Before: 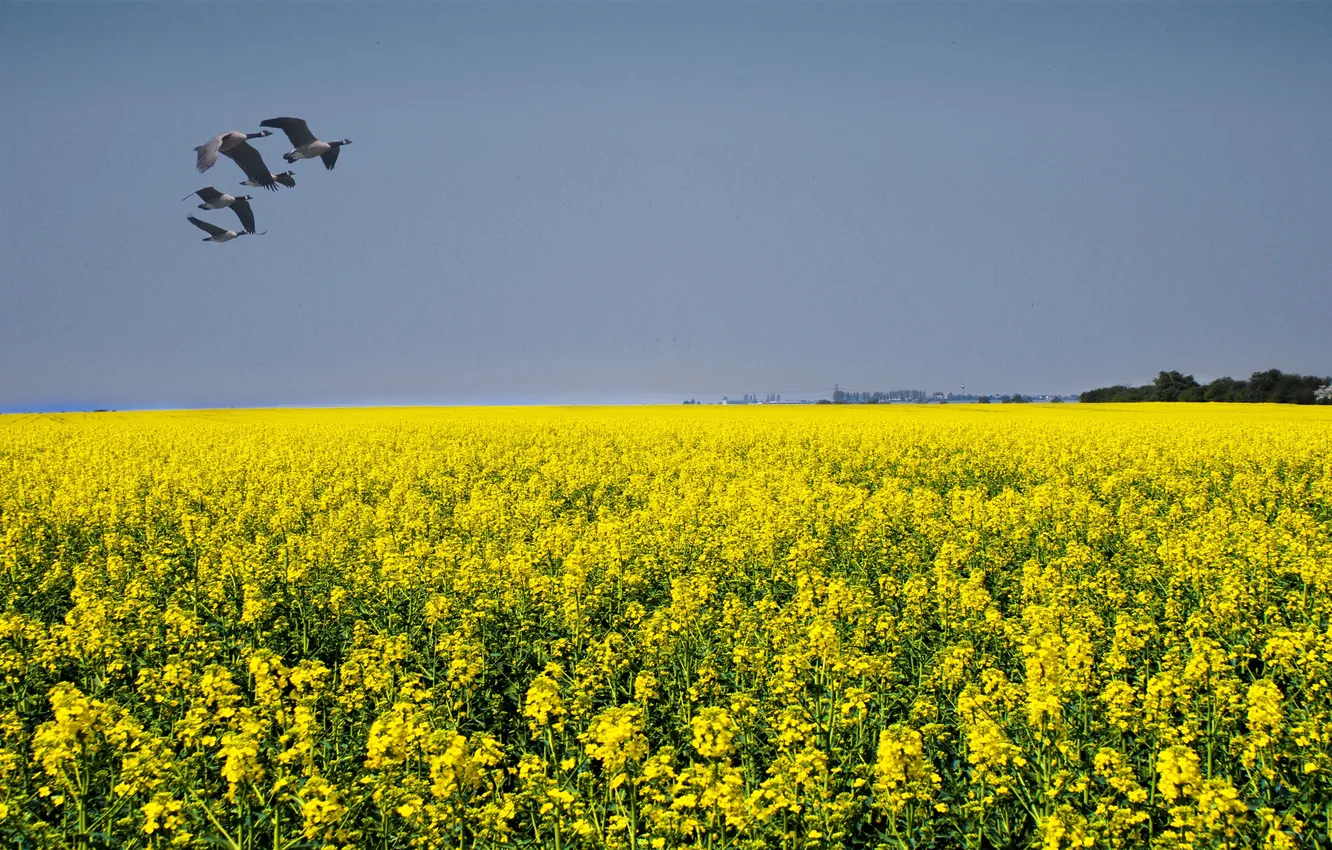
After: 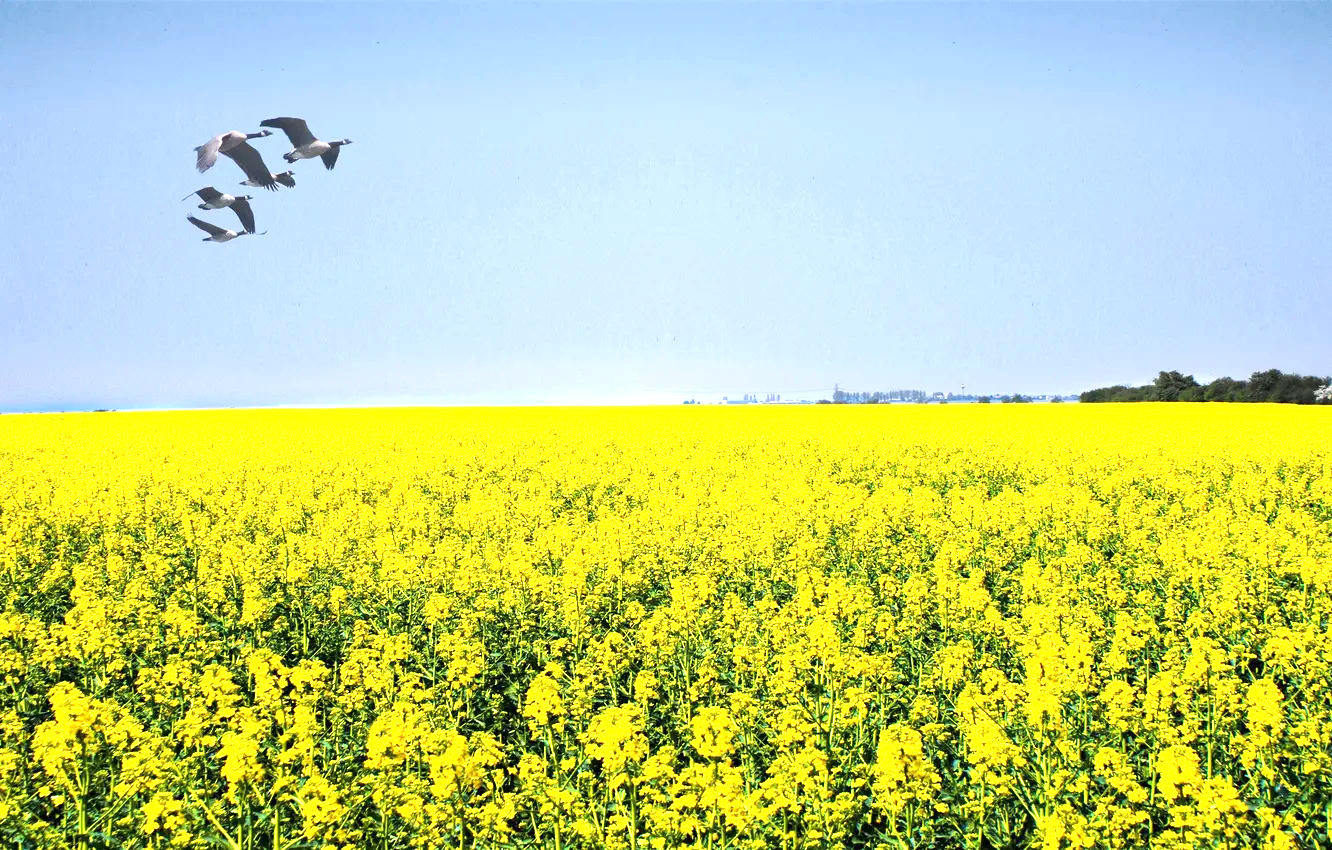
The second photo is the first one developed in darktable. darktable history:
exposure: black level correction 0, exposure 1.55 EV, compensate exposure bias true, compensate highlight preservation false
